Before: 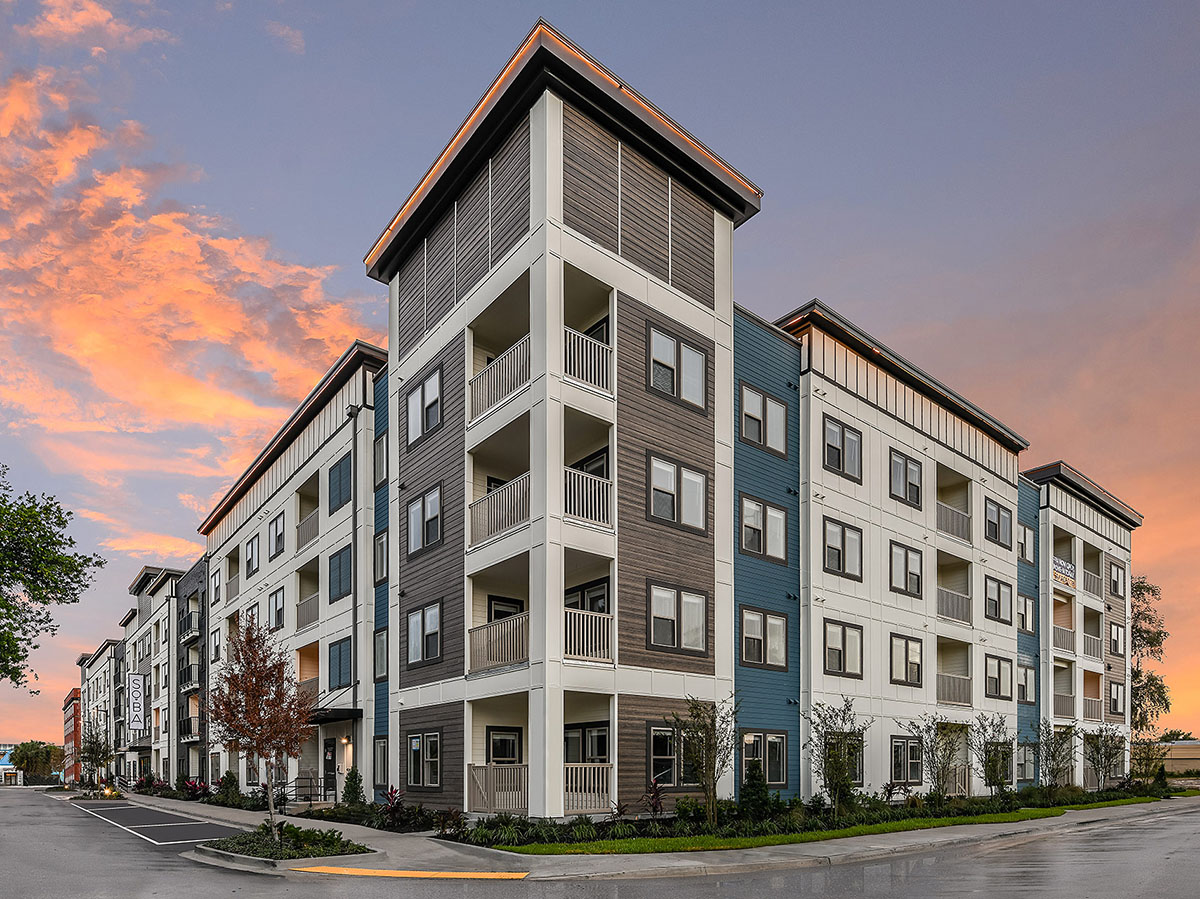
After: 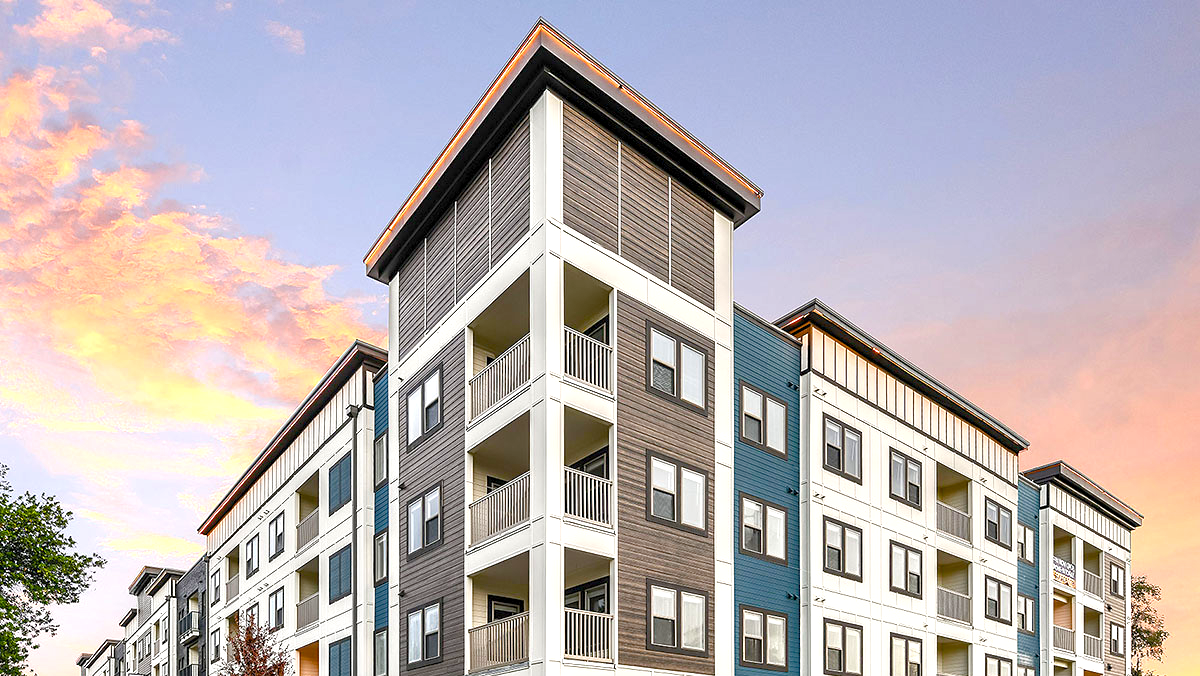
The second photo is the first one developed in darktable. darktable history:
exposure: exposure 0.994 EV, compensate exposure bias true, compensate highlight preservation false
crop: bottom 24.77%
color balance rgb: global offset › luminance -0.244%, perceptual saturation grading › global saturation 20%, perceptual saturation grading › highlights -24.764%, perceptual saturation grading › shadows 50.556%
shadows and highlights: shadows 42.99, highlights 7.98, highlights color adjustment 53.33%
